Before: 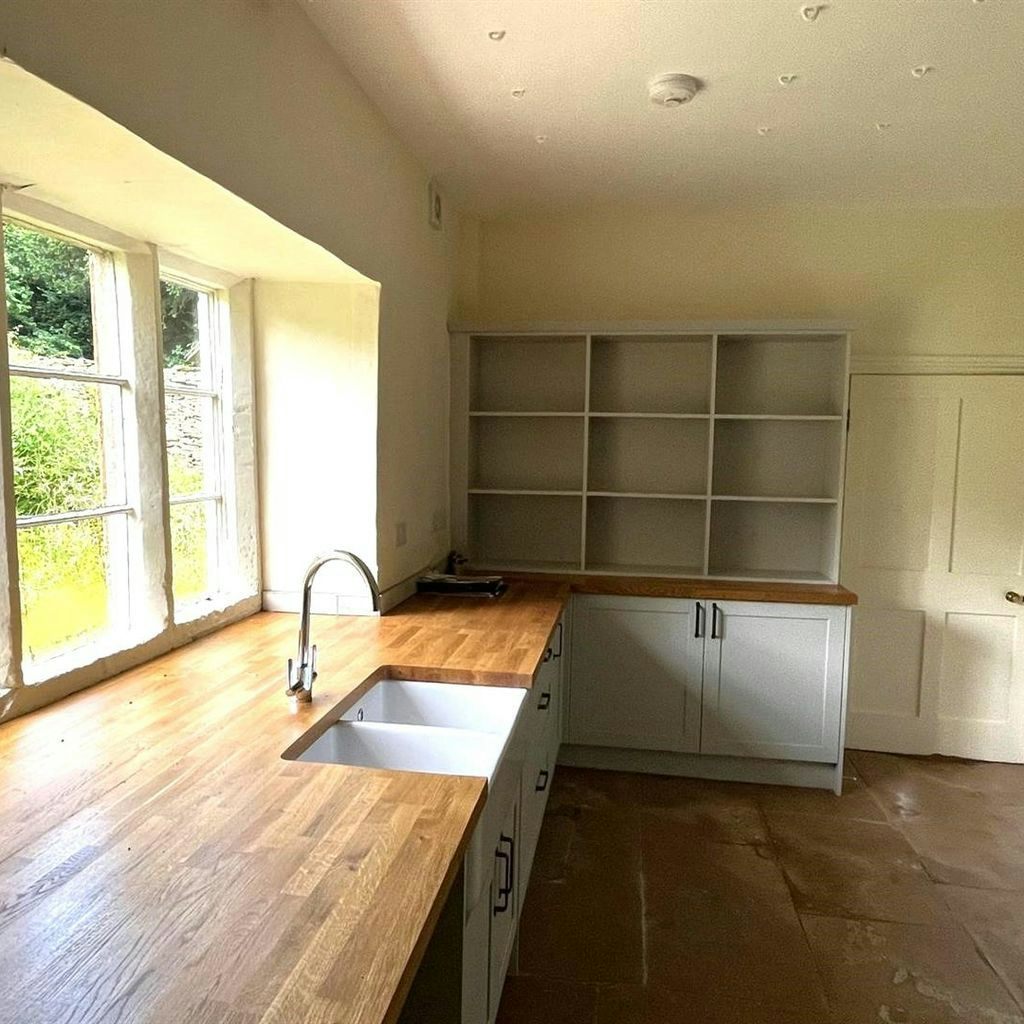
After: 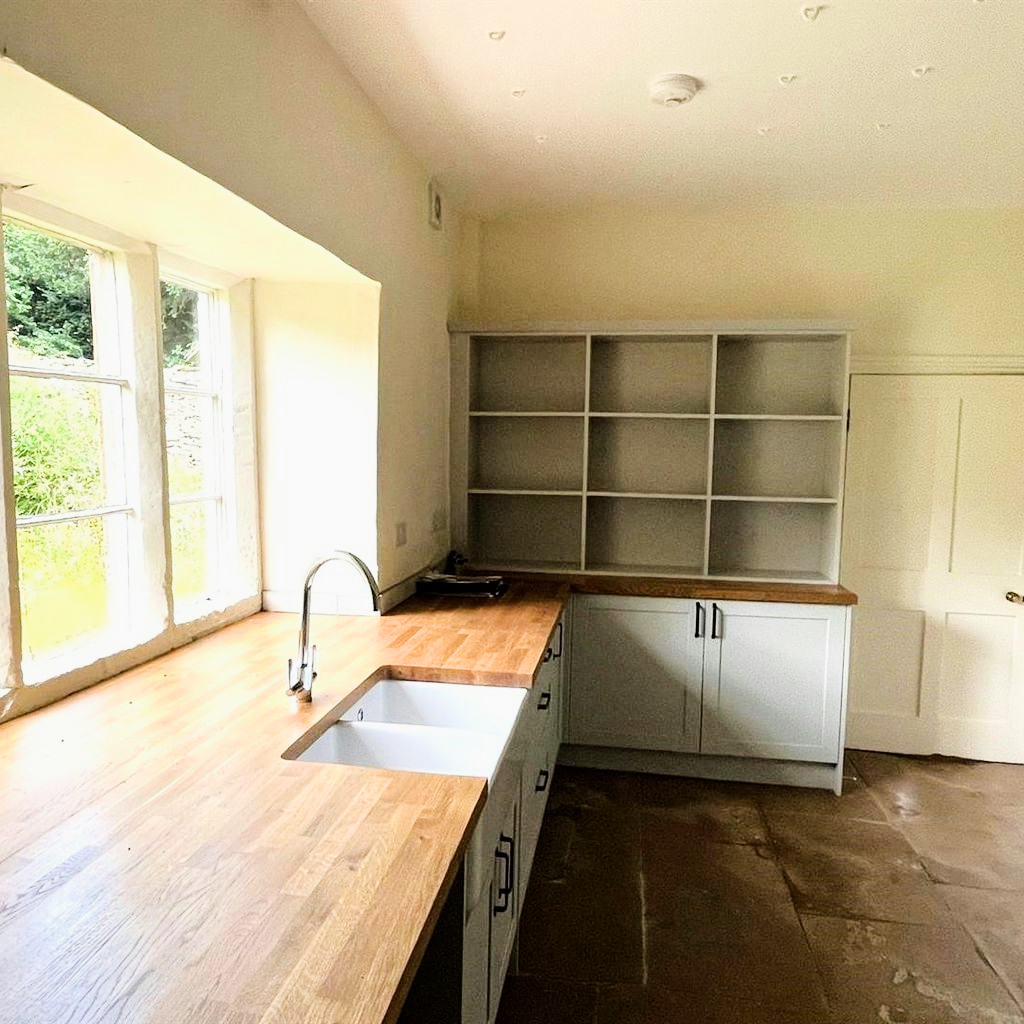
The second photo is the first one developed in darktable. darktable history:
exposure: black level correction 0, exposure 0.68 EV, compensate exposure bias true, compensate highlight preservation false
tone equalizer: -8 EV -0.75 EV, -7 EV -0.7 EV, -6 EV -0.6 EV, -5 EV -0.4 EV, -3 EV 0.4 EV, -2 EV 0.6 EV, -1 EV 0.7 EV, +0 EV 0.75 EV, edges refinement/feathering 500, mask exposure compensation -1.57 EV, preserve details no
filmic rgb: black relative exposure -7.65 EV, white relative exposure 4.56 EV, hardness 3.61
